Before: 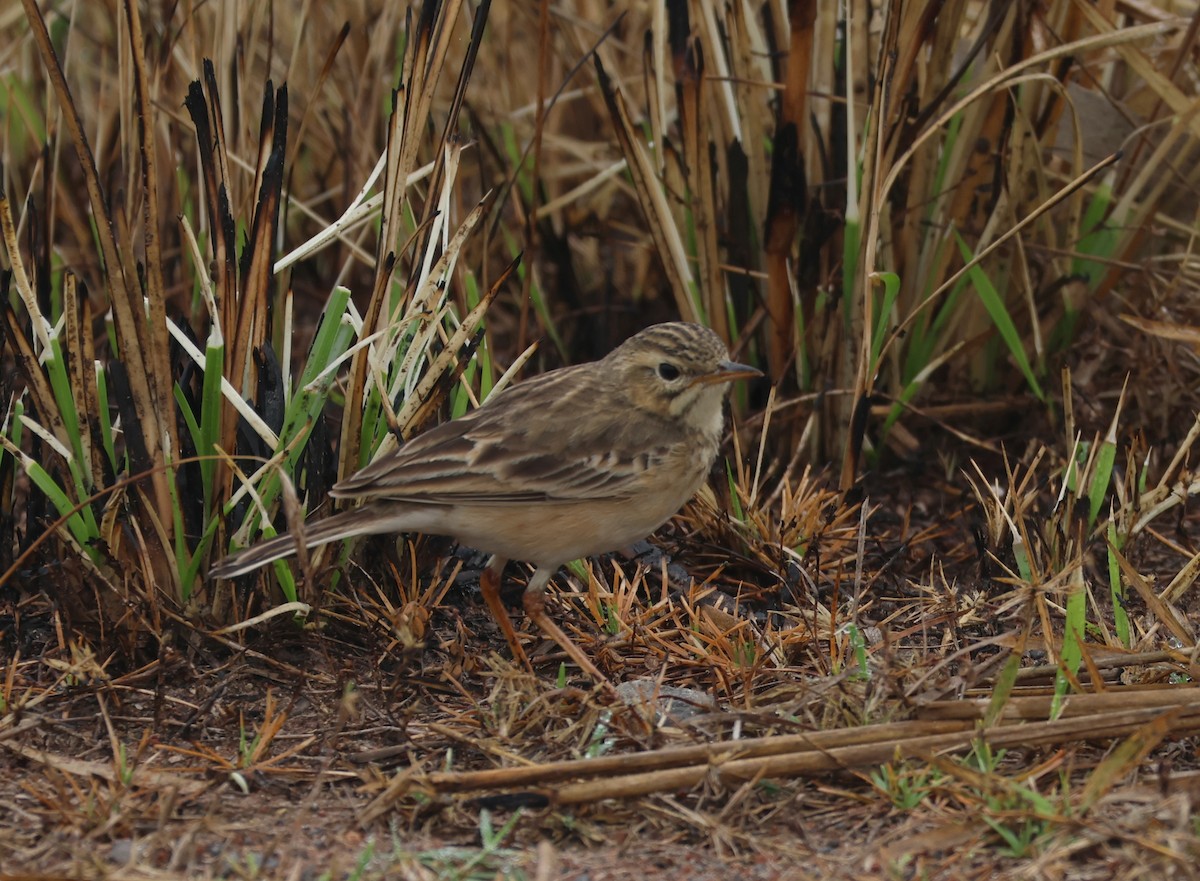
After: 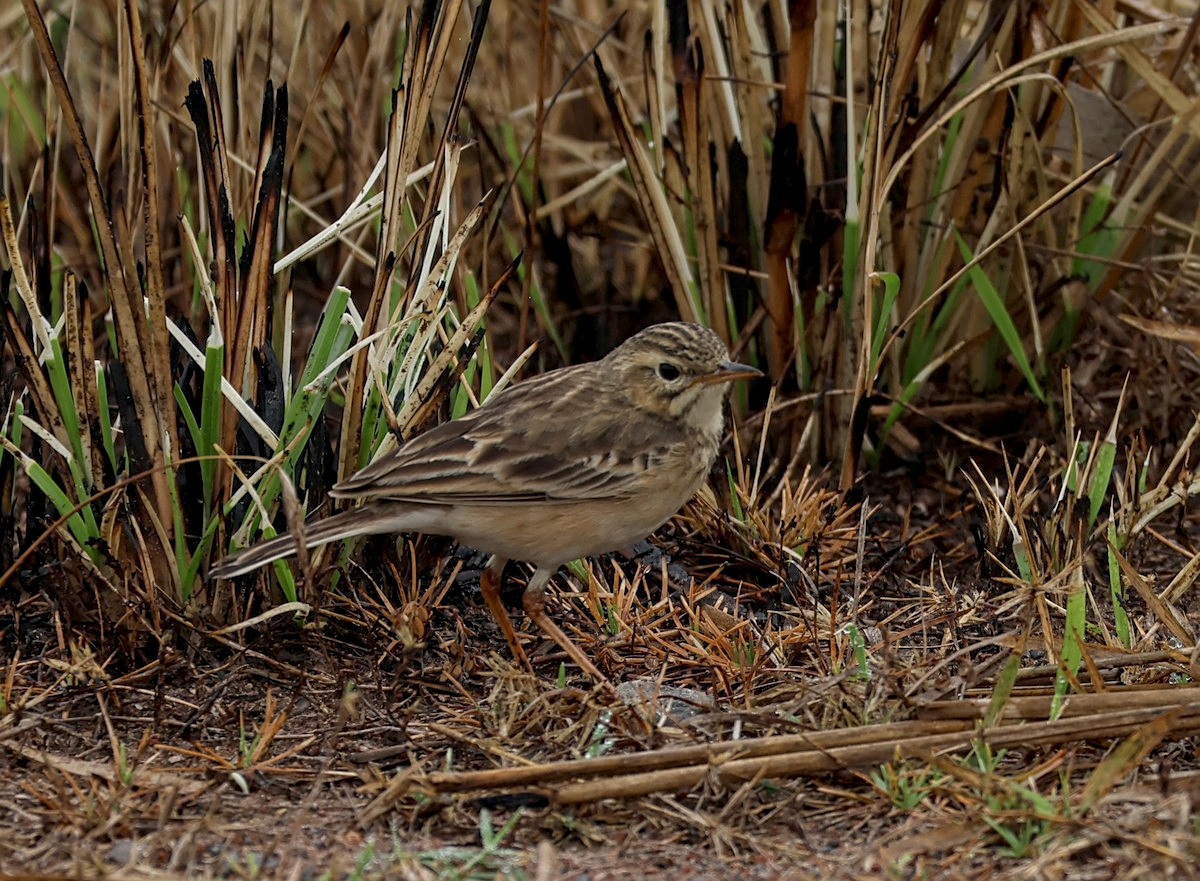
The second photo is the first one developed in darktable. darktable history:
local contrast: on, module defaults
sharpen: on, module defaults
exposure: black level correction 0.005, exposure 0.001 EV, compensate highlight preservation false
